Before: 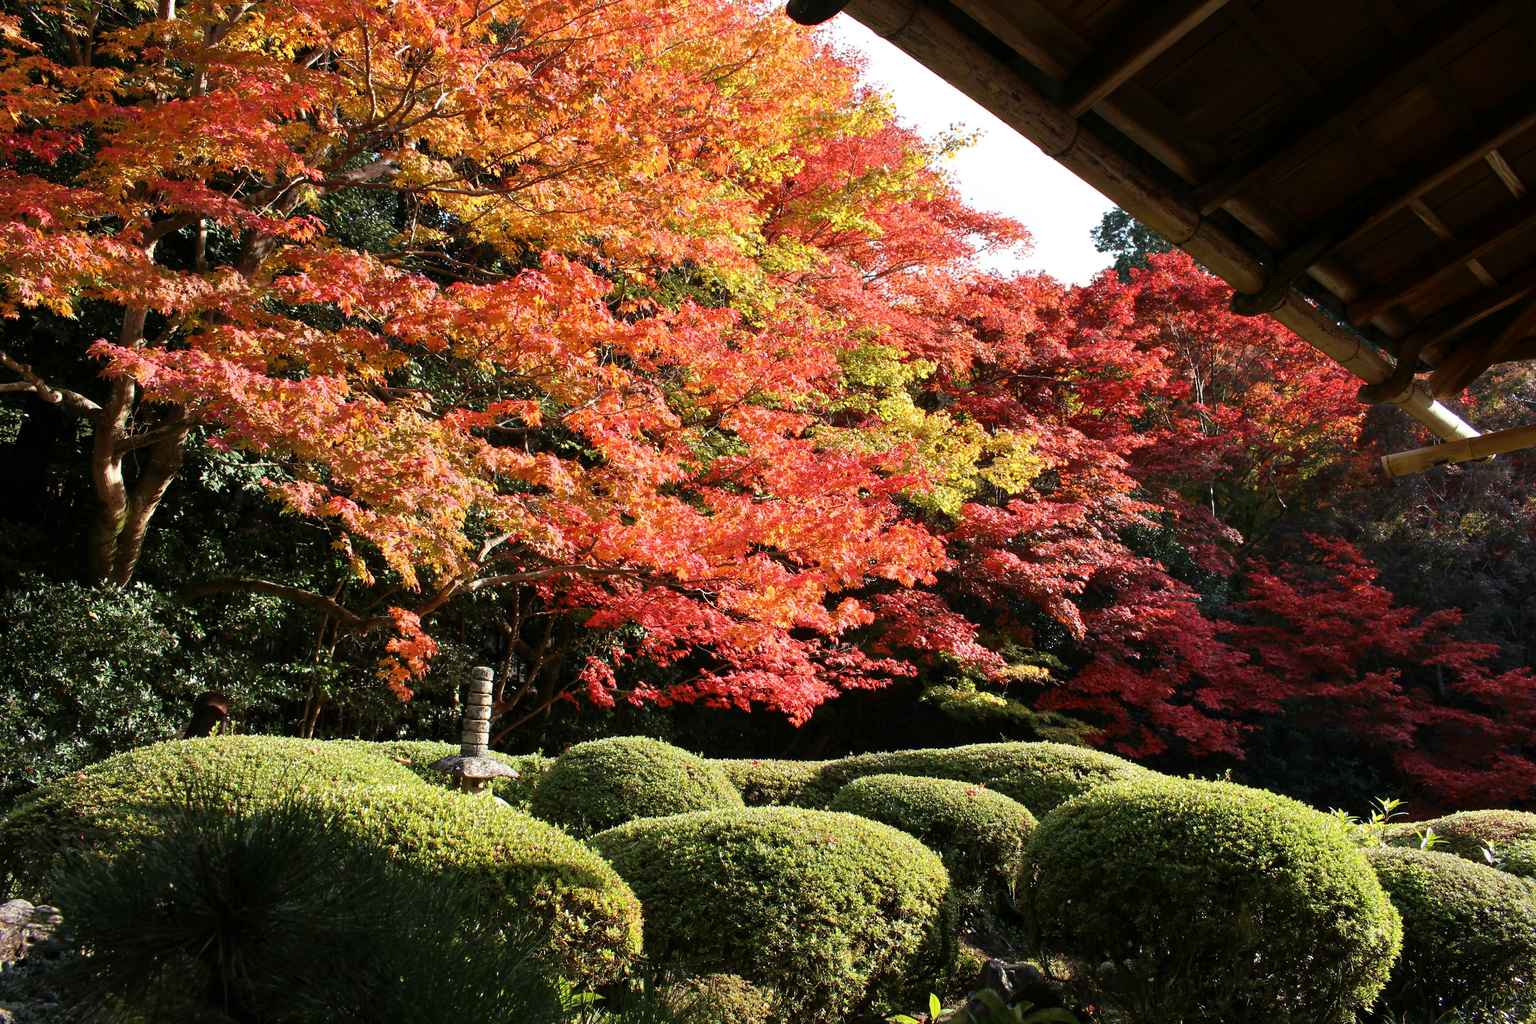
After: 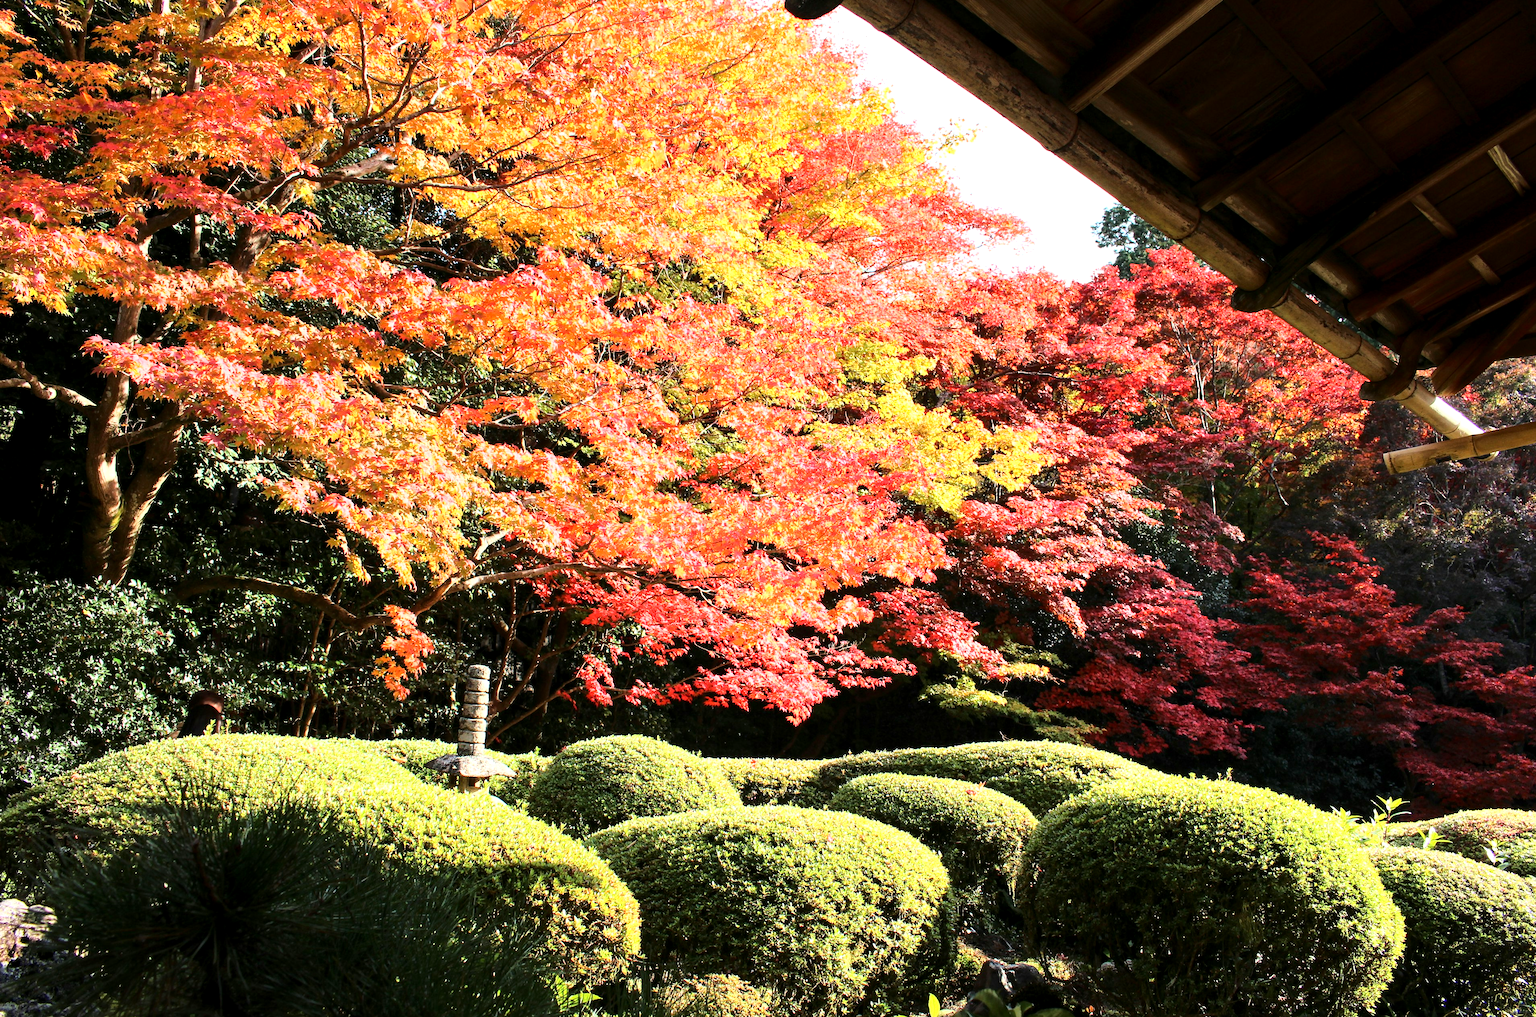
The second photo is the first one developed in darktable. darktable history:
crop: left 0.468%, top 0.622%, right 0.136%, bottom 0.607%
exposure: black level correction 0.001, exposure 0.498 EV, compensate highlight preservation false
contrast brightness saturation: contrast 0.074
base curve: curves: ch0 [(0, 0) (0.028, 0.03) (0.121, 0.232) (0.46, 0.748) (0.859, 0.968) (1, 1)]
local contrast: highlights 101%, shadows 97%, detail 119%, midtone range 0.2
